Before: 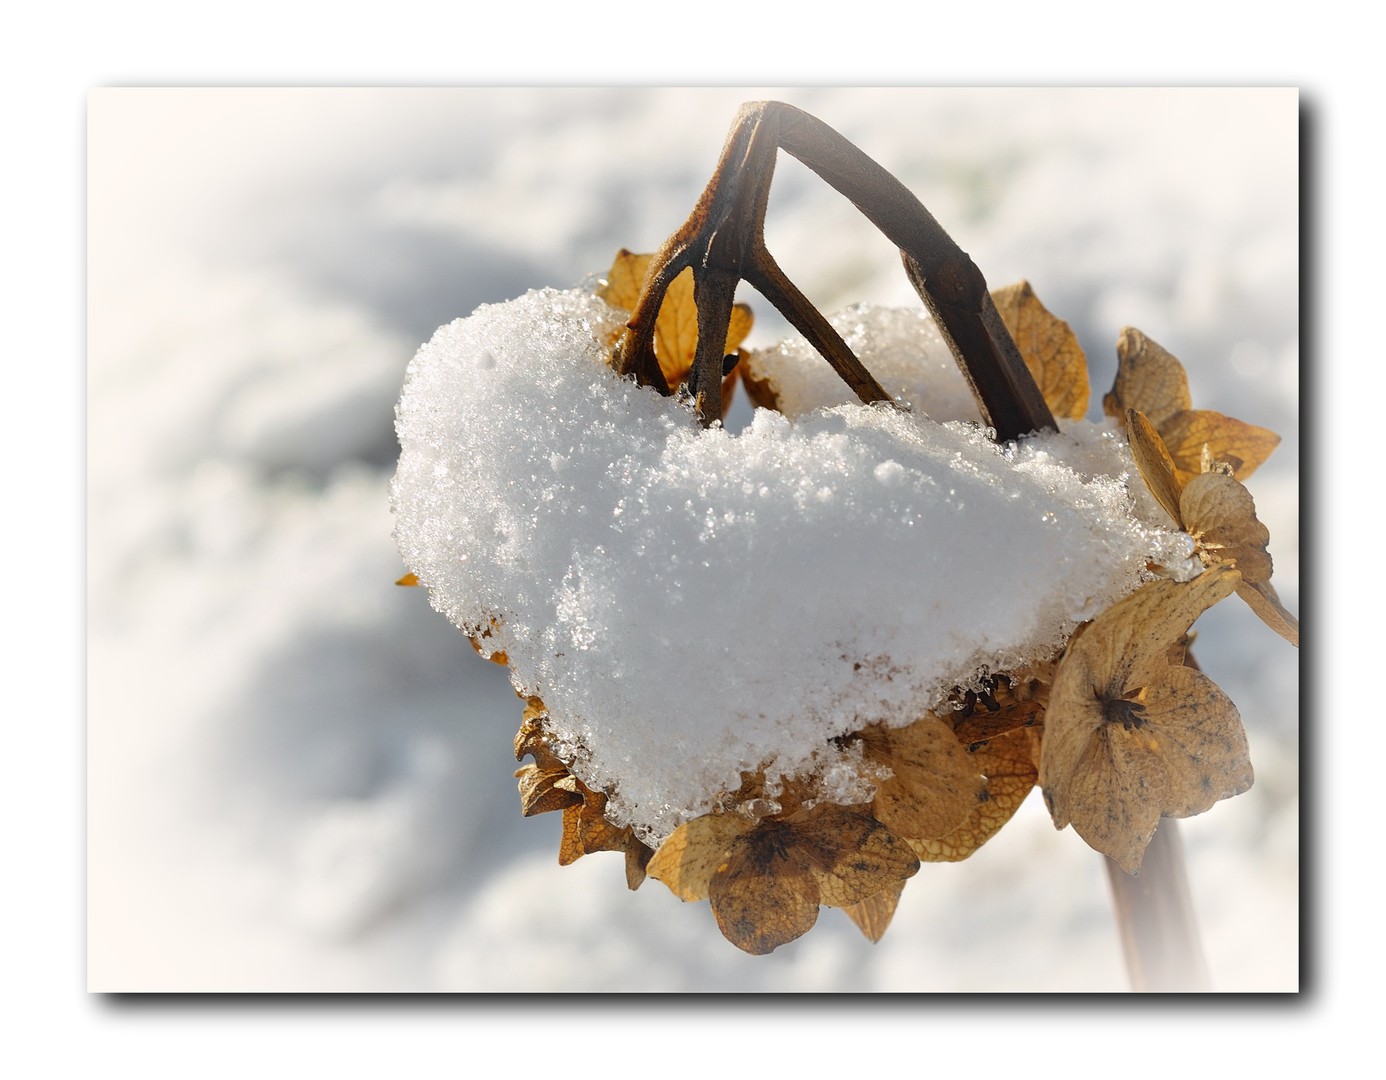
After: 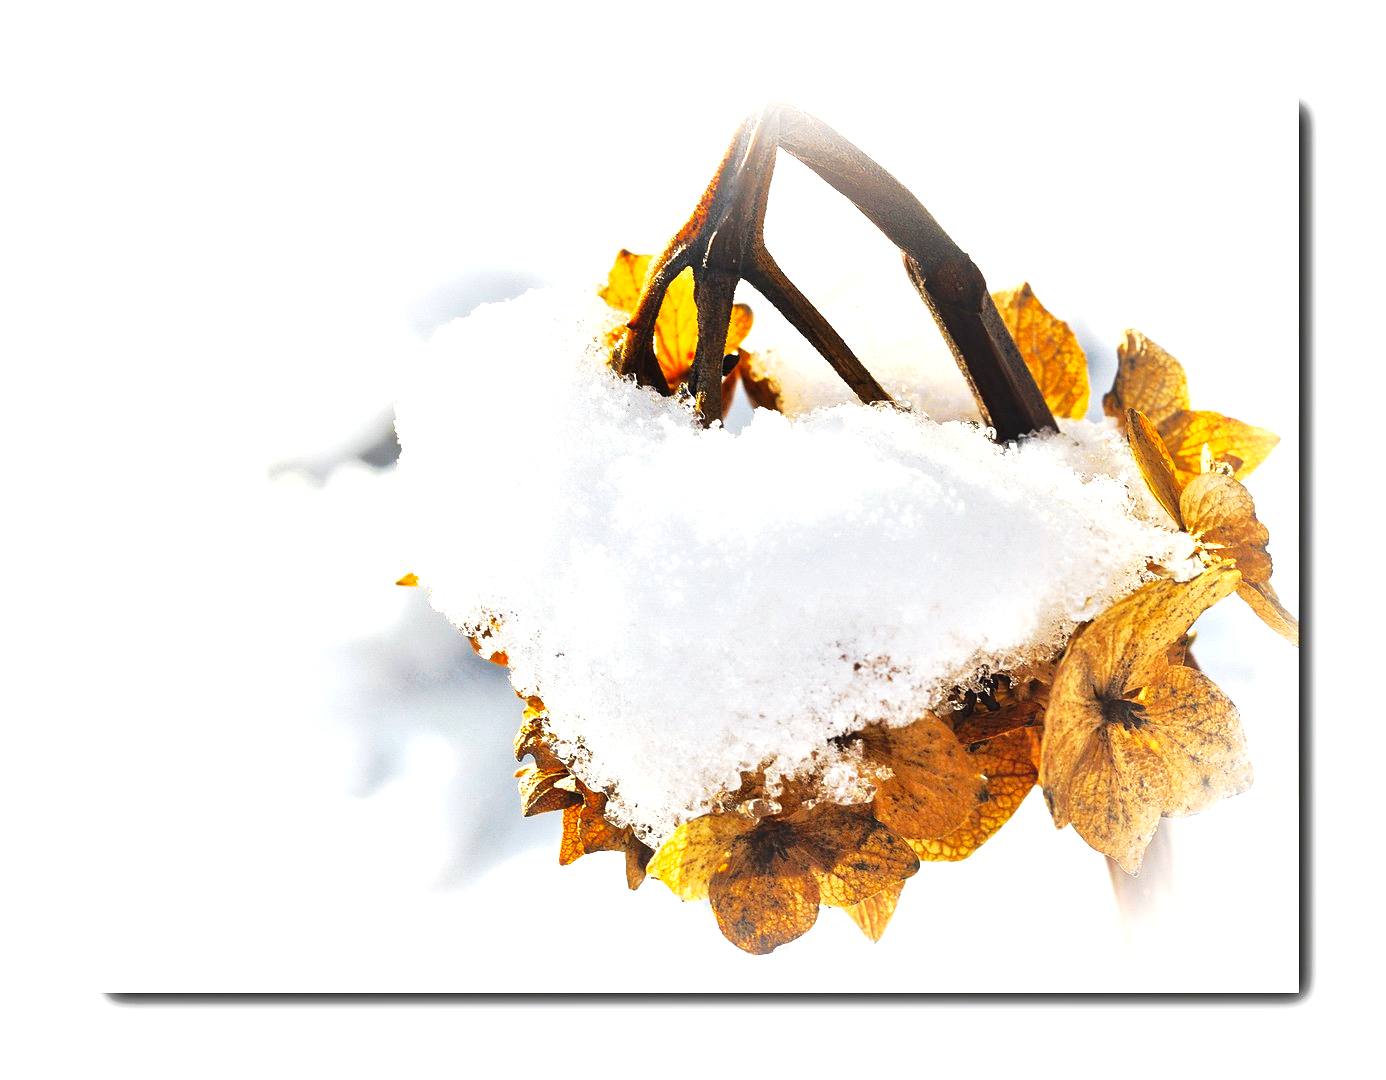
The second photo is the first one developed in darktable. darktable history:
tone curve: curves: ch0 [(0, 0) (0.003, 0.007) (0.011, 0.01) (0.025, 0.016) (0.044, 0.025) (0.069, 0.036) (0.1, 0.052) (0.136, 0.073) (0.177, 0.103) (0.224, 0.135) (0.277, 0.177) (0.335, 0.233) (0.399, 0.303) (0.468, 0.376) (0.543, 0.469) (0.623, 0.581) (0.709, 0.723) (0.801, 0.863) (0.898, 0.938) (1, 1)], preserve colors none
exposure: black level correction 0, exposure 1.35 EV, compensate exposure bias true, compensate highlight preservation false
shadows and highlights: shadows 10, white point adjustment 1, highlights -40
